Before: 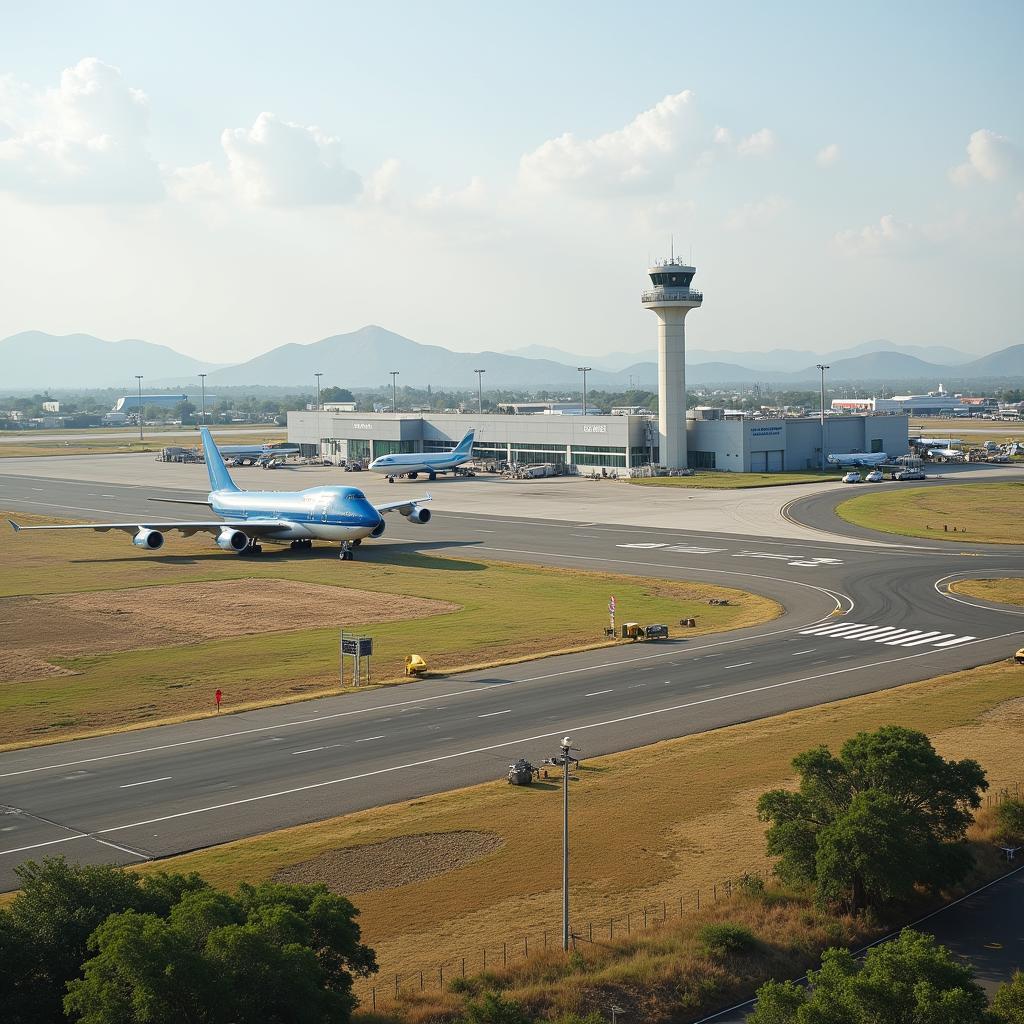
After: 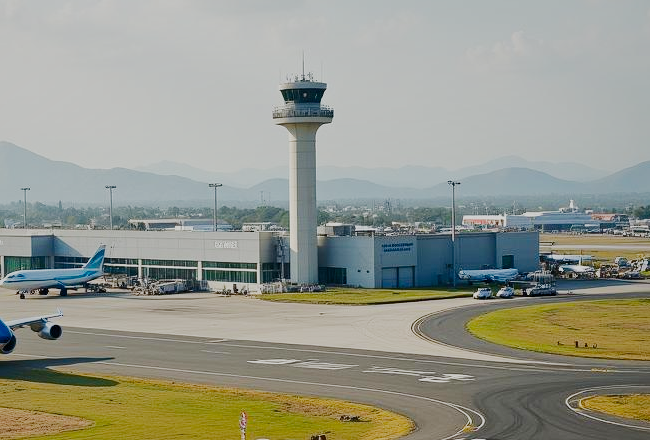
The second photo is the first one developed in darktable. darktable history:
filmic rgb: black relative exposure -7.65 EV, white relative exposure 4.56 EV, hardness 3.61, preserve chrominance no, color science v5 (2021), contrast in shadows safe, contrast in highlights safe
contrast brightness saturation: contrast 0.284
crop: left 36.084%, top 18.005%, right 0.368%, bottom 38.94%
color balance rgb: perceptual saturation grading › global saturation 19.977%, global vibrance 20%
shadows and highlights: shadows 40.14, highlights -59.85, highlights color adjustment 0.65%
